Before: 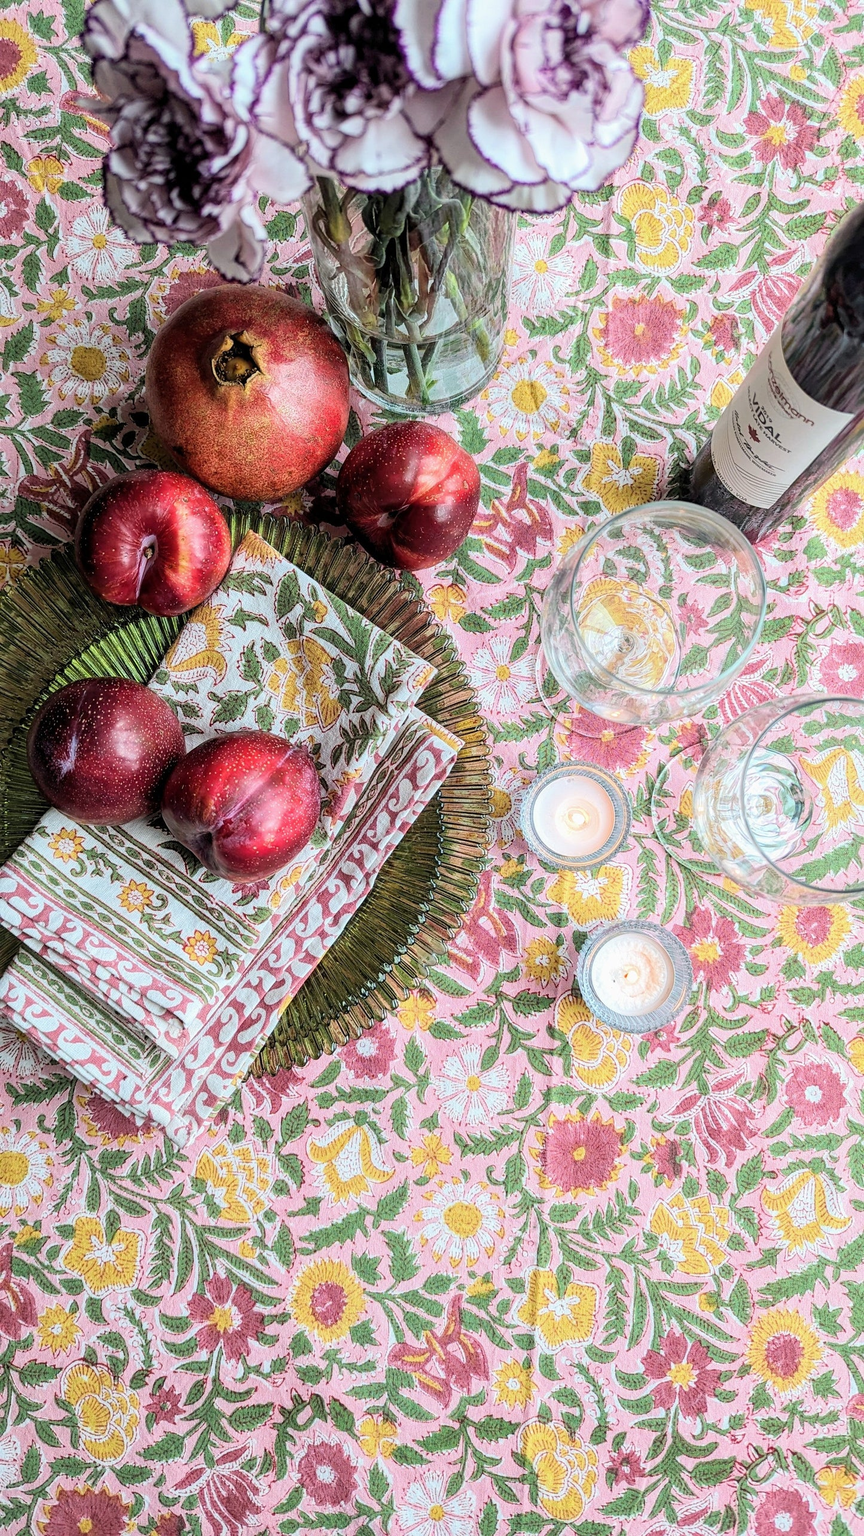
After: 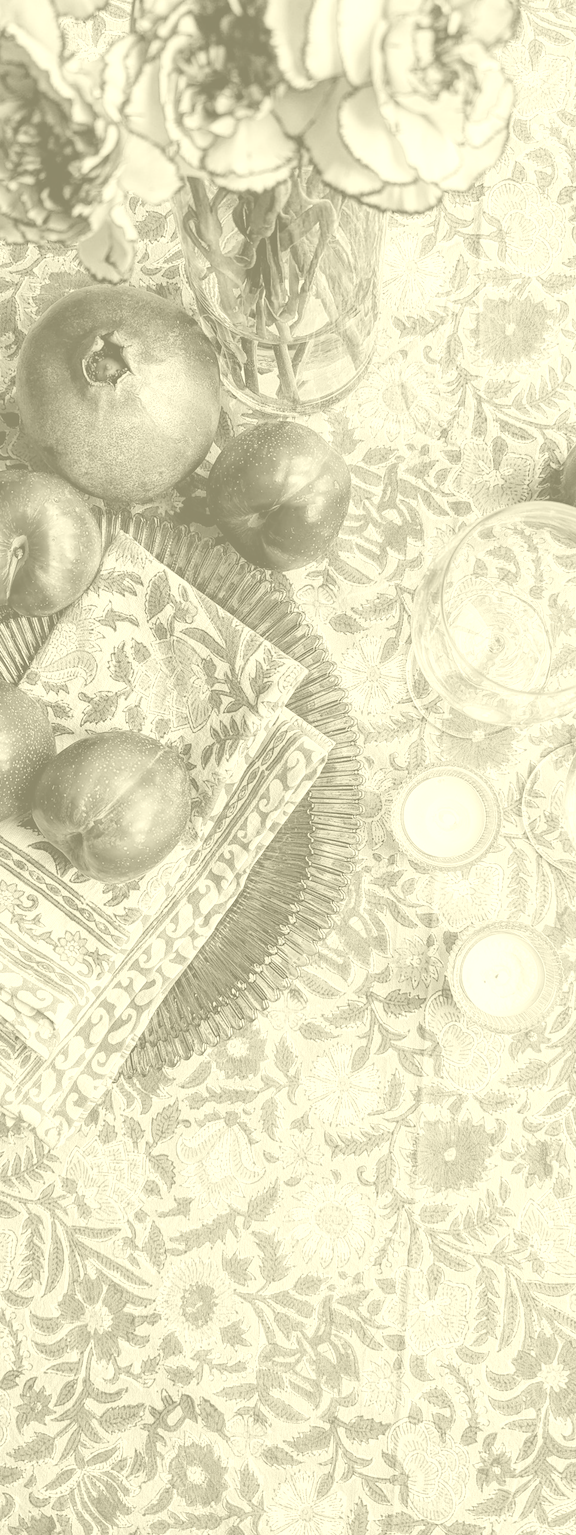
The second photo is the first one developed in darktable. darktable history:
colorize: hue 43.2°, saturation 40%, version 1
crop and rotate: left 15.055%, right 18.278%
